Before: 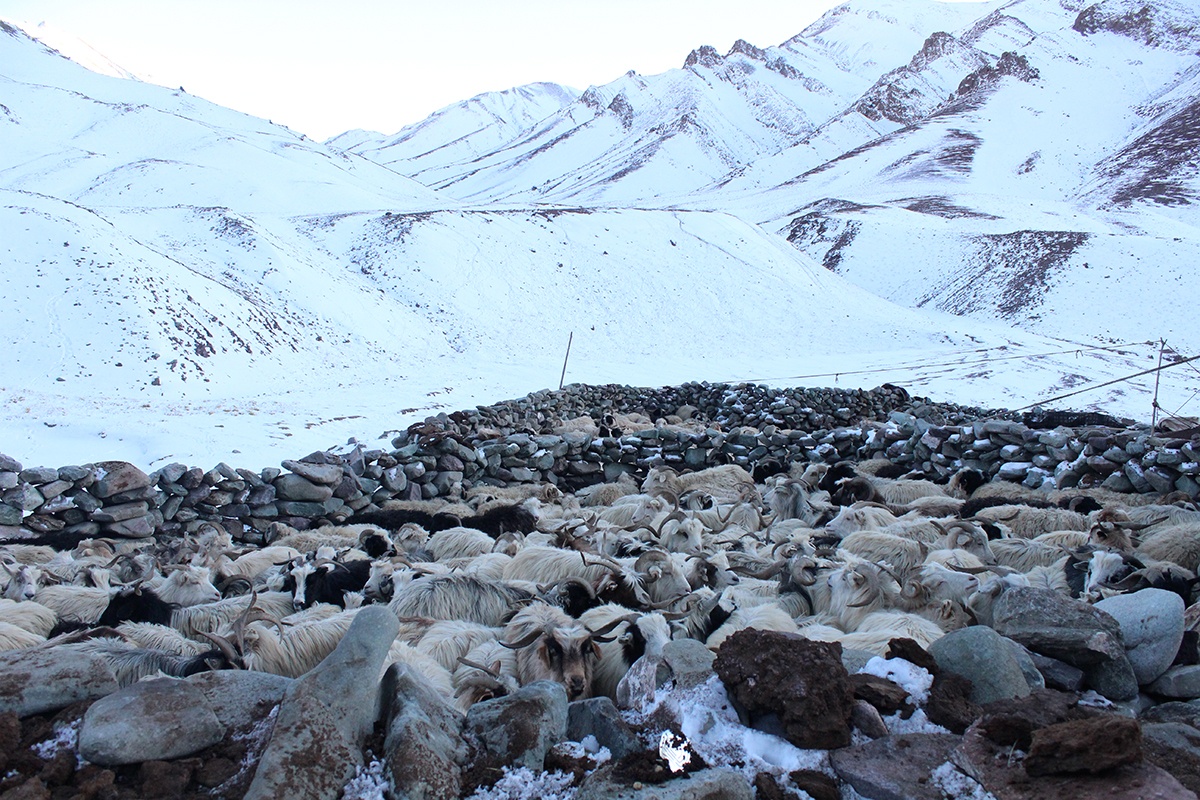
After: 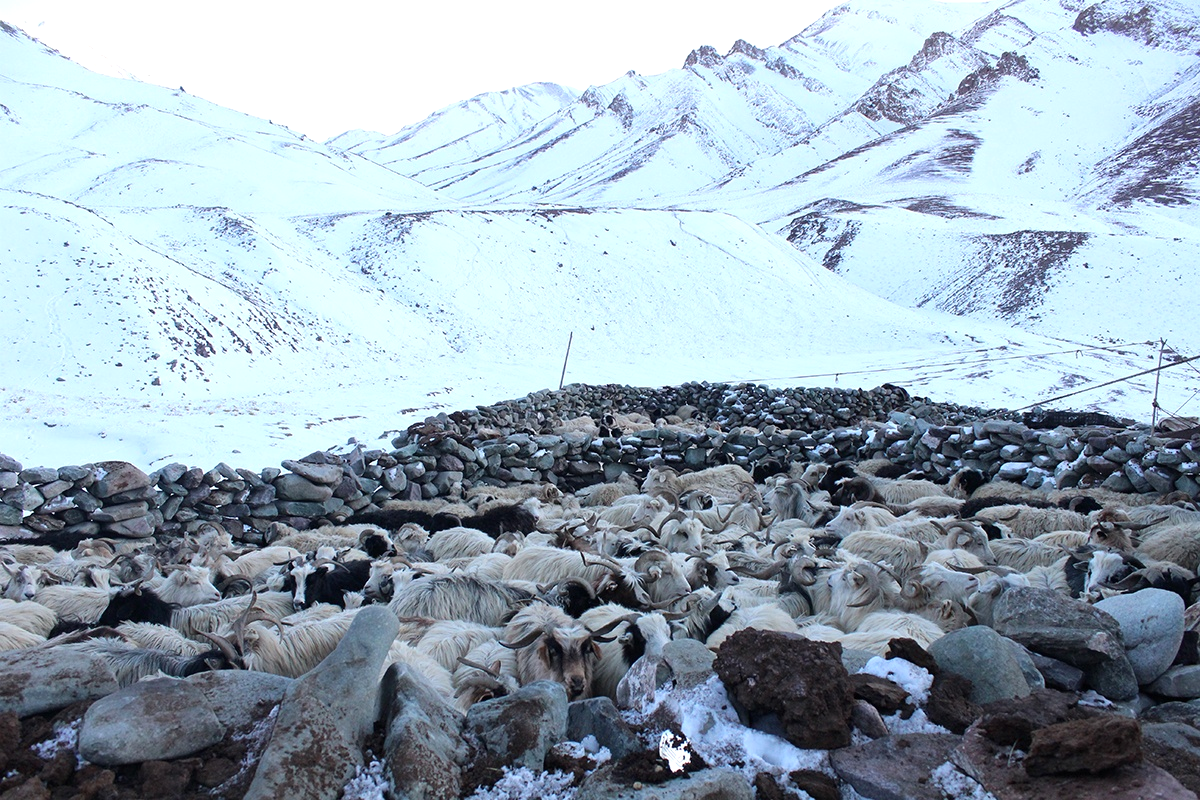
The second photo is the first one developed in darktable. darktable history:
local contrast: mode bilateral grid, contrast 15, coarseness 36, detail 105%, midtone range 0.2
exposure: exposure 0.2 EV, compensate exposure bias true, compensate highlight preservation false
